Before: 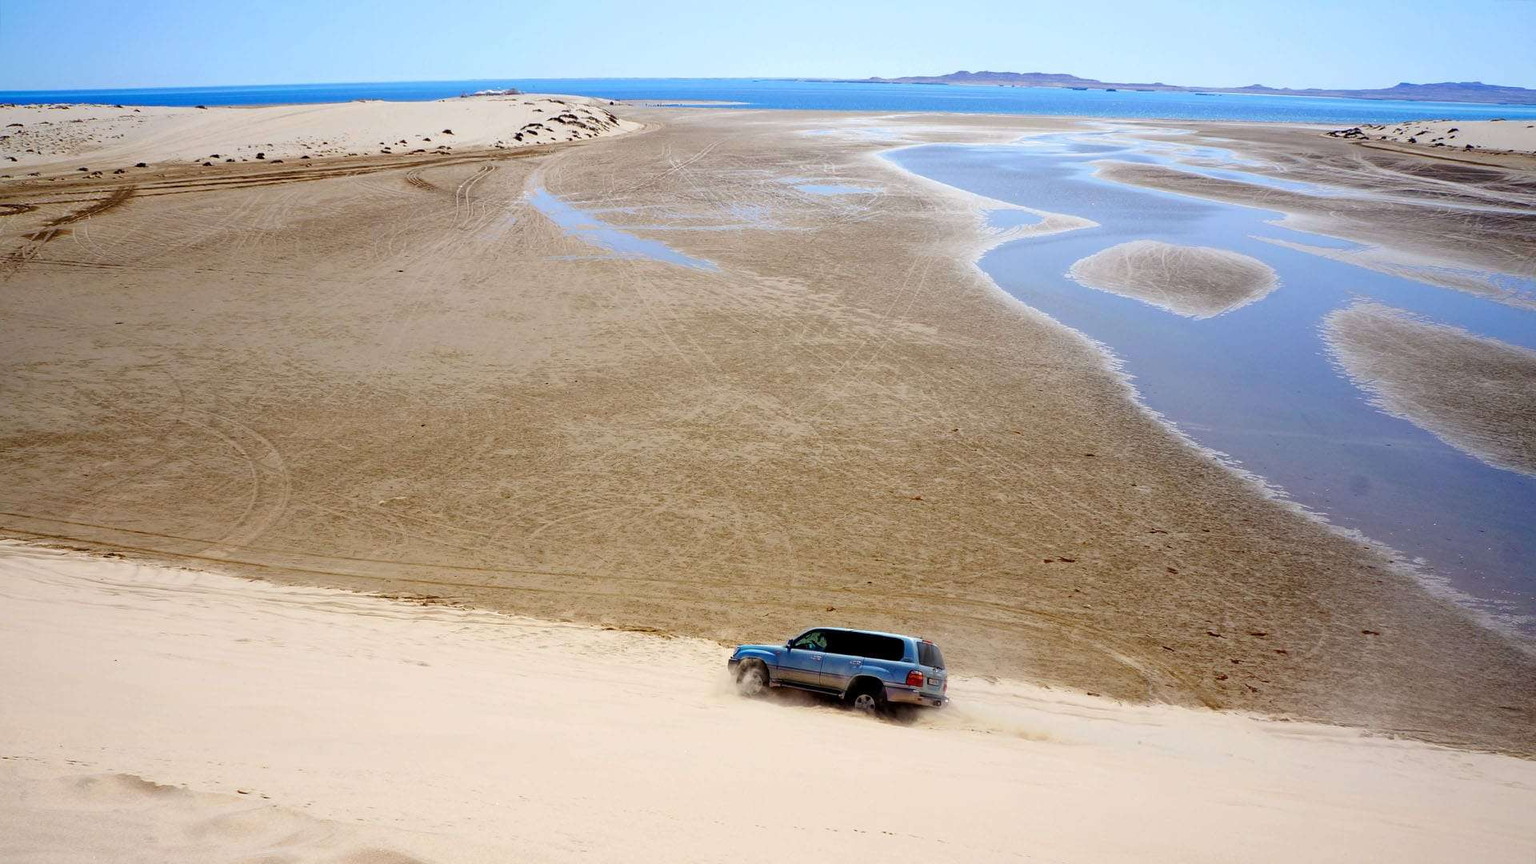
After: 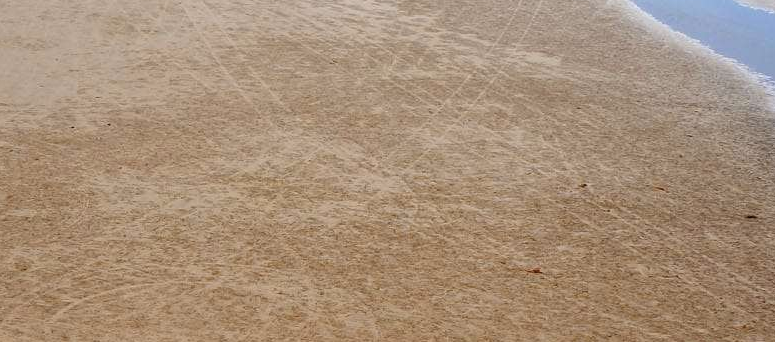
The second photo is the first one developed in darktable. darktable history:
crop: left 31.856%, top 32.601%, right 27.755%, bottom 35.712%
color zones: curves: ch1 [(0, 0.469) (0.072, 0.457) (0.243, 0.494) (0.429, 0.5) (0.571, 0.5) (0.714, 0.5) (0.857, 0.5) (1, 0.469)]; ch2 [(0, 0.499) (0.143, 0.467) (0.242, 0.436) (0.429, 0.493) (0.571, 0.5) (0.714, 0.5) (0.857, 0.5) (1, 0.499)]
